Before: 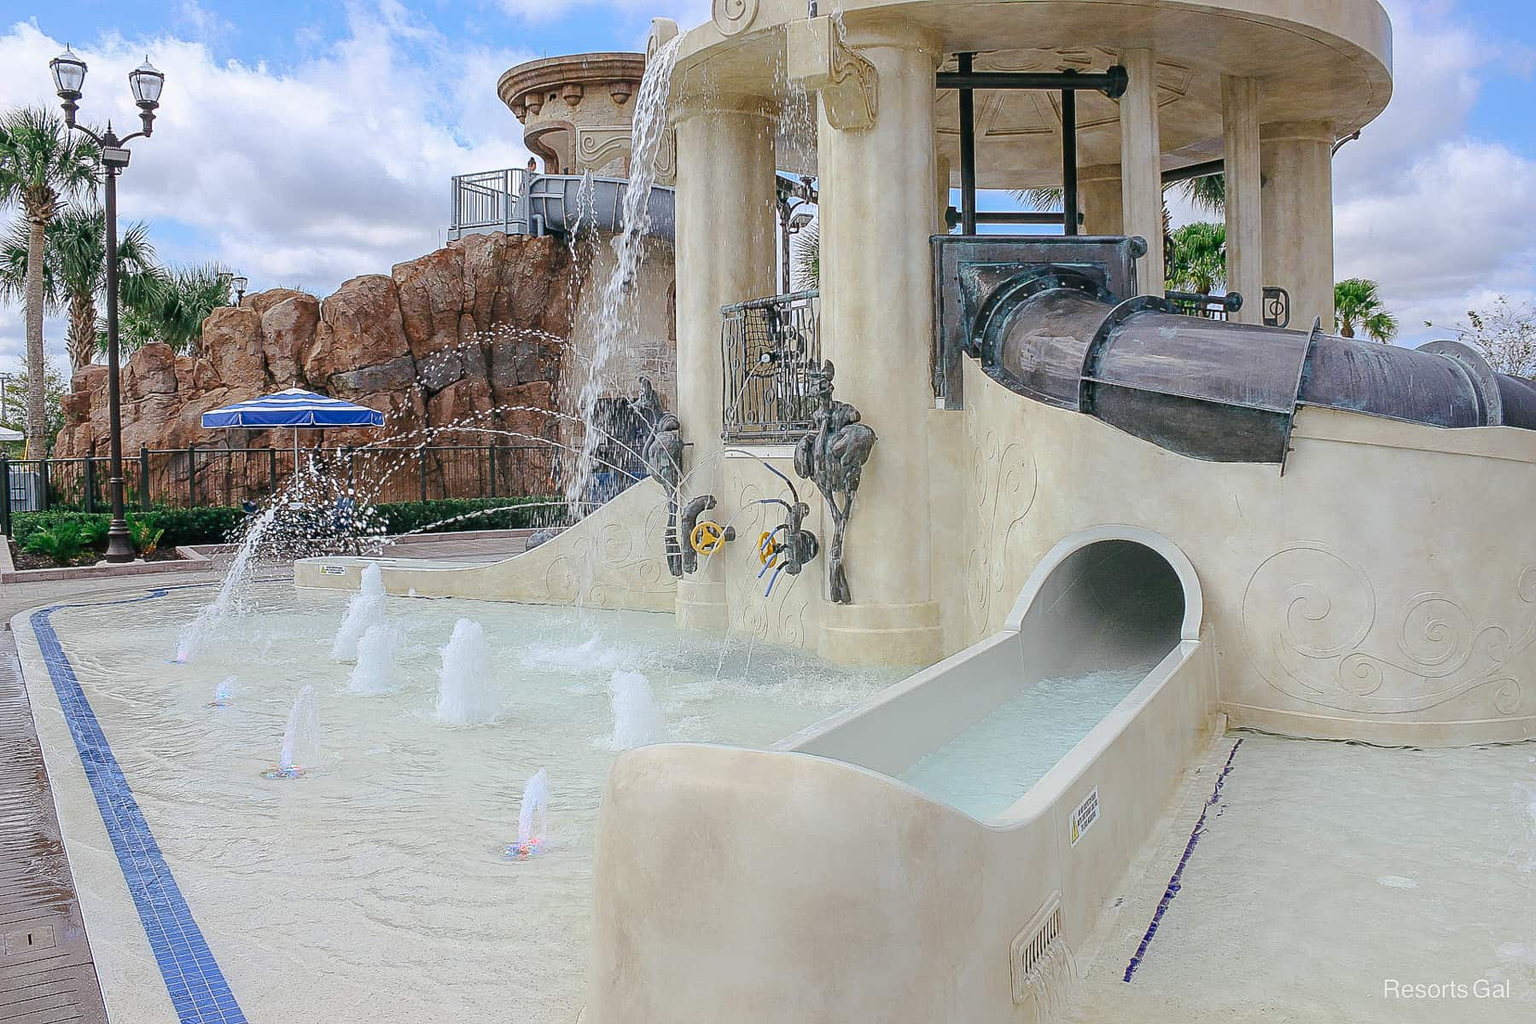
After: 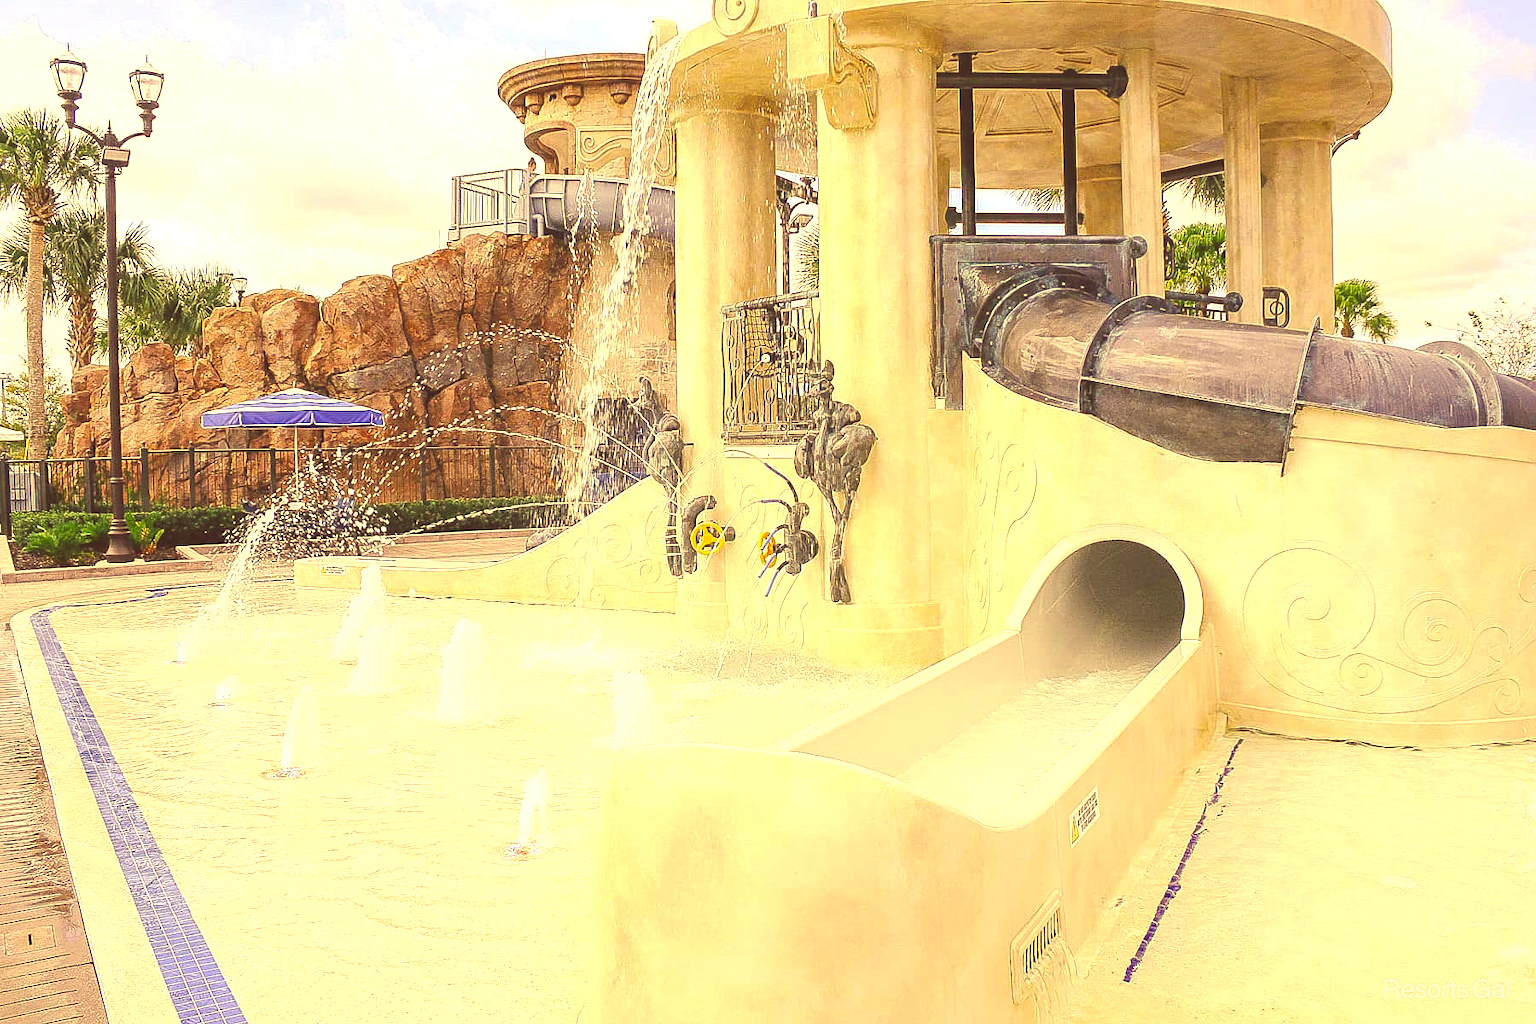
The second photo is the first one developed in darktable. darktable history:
exposure: black level correction 0, exposure 0.948 EV, compensate highlight preservation false
color correction: highlights a* 9.63, highlights b* 38.76, shadows a* 13.91, shadows b* 3.45
color balance rgb: highlights gain › luminance 7.33%, highlights gain › chroma 1.913%, highlights gain › hue 92.02°, global offset › luminance 1.996%, perceptual saturation grading › global saturation -0.355%, perceptual brilliance grading › global brilliance 2.591%, perceptual brilliance grading › highlights -2.747%, perceptual brilliance grading › shadows 3.022%
